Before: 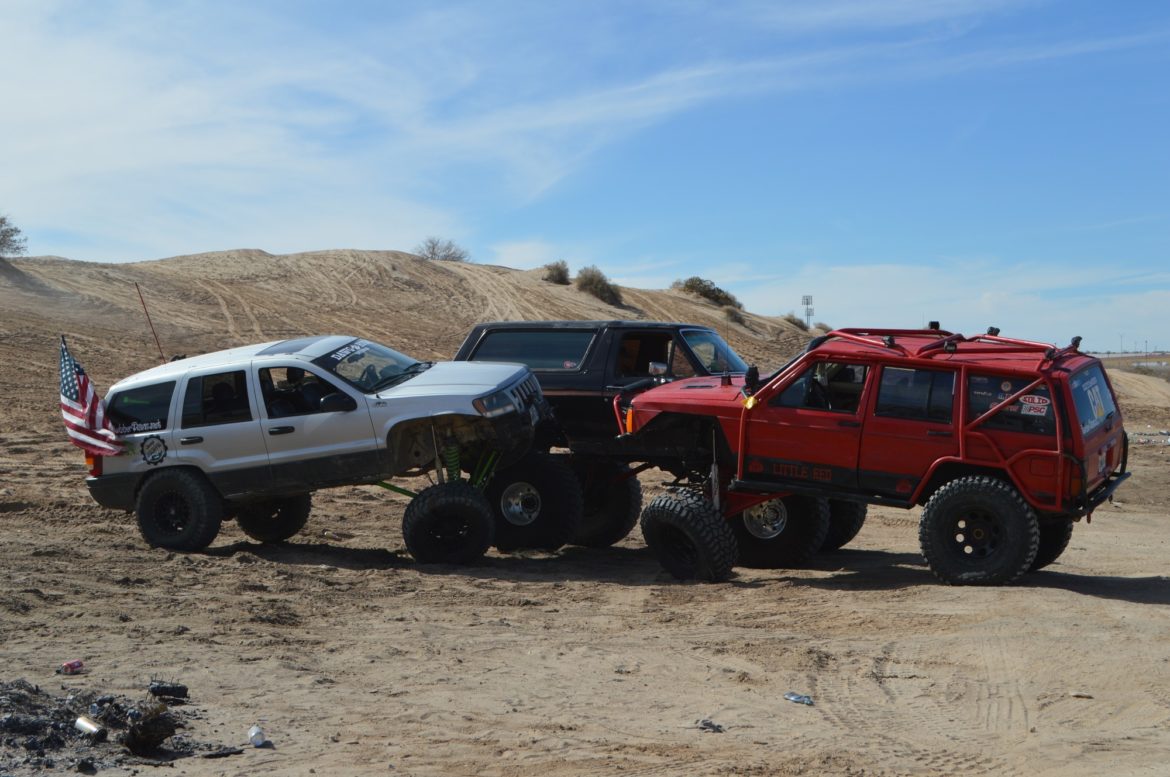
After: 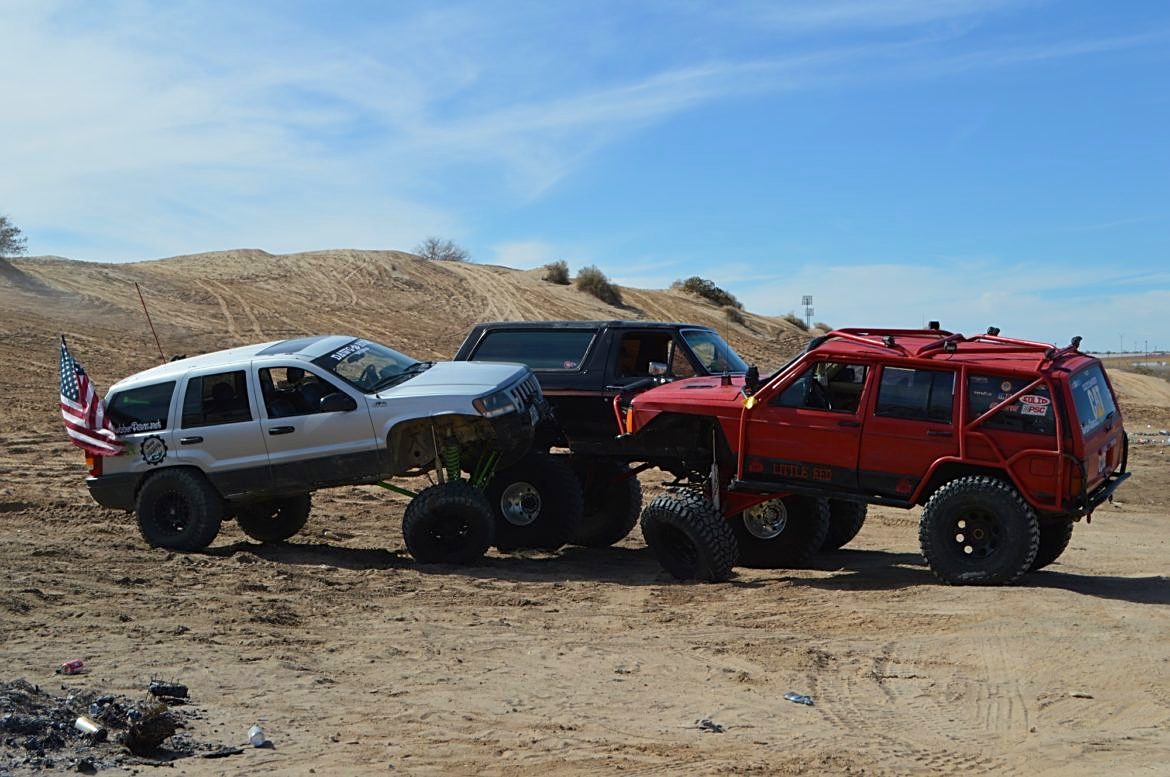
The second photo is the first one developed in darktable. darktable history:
sharpen: on, module defaults
exposure: black level correction 0.001, compensate highlight preservation false
velvia: on, module defaults
